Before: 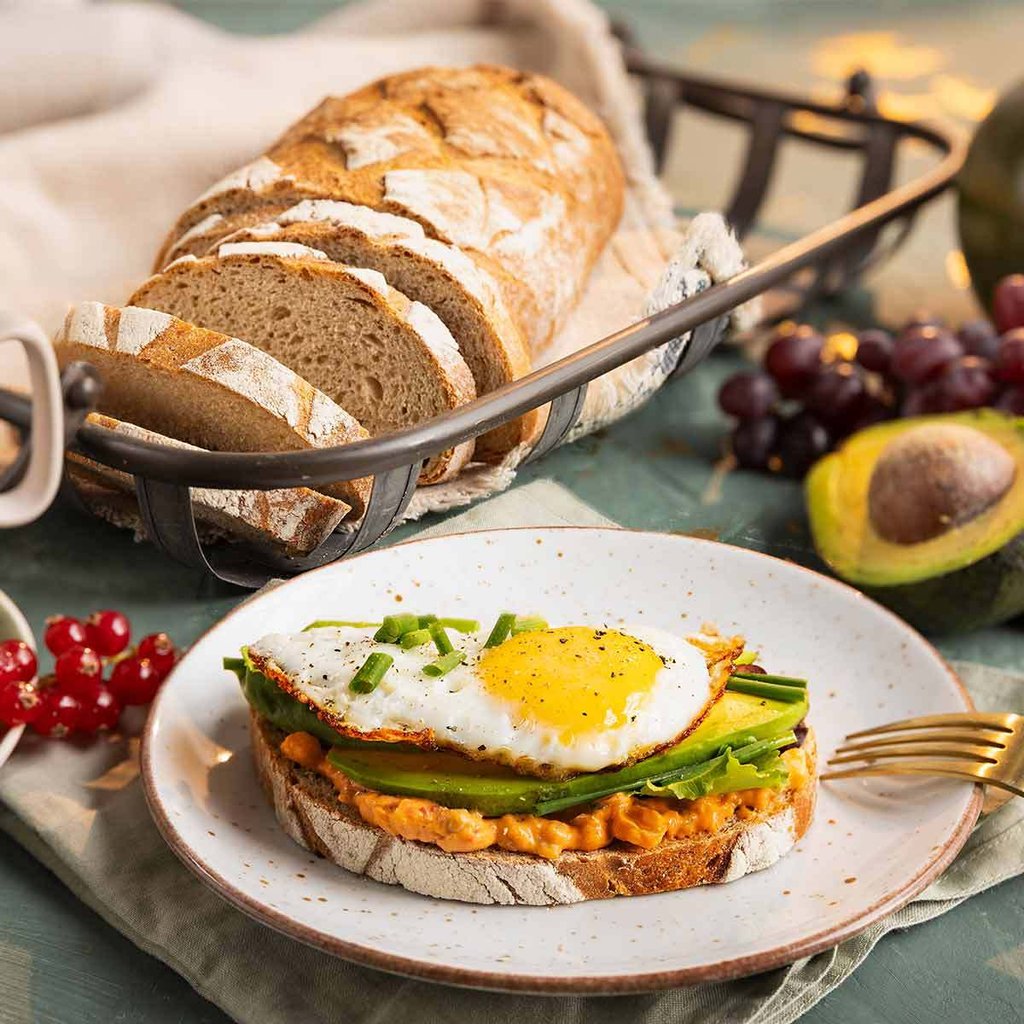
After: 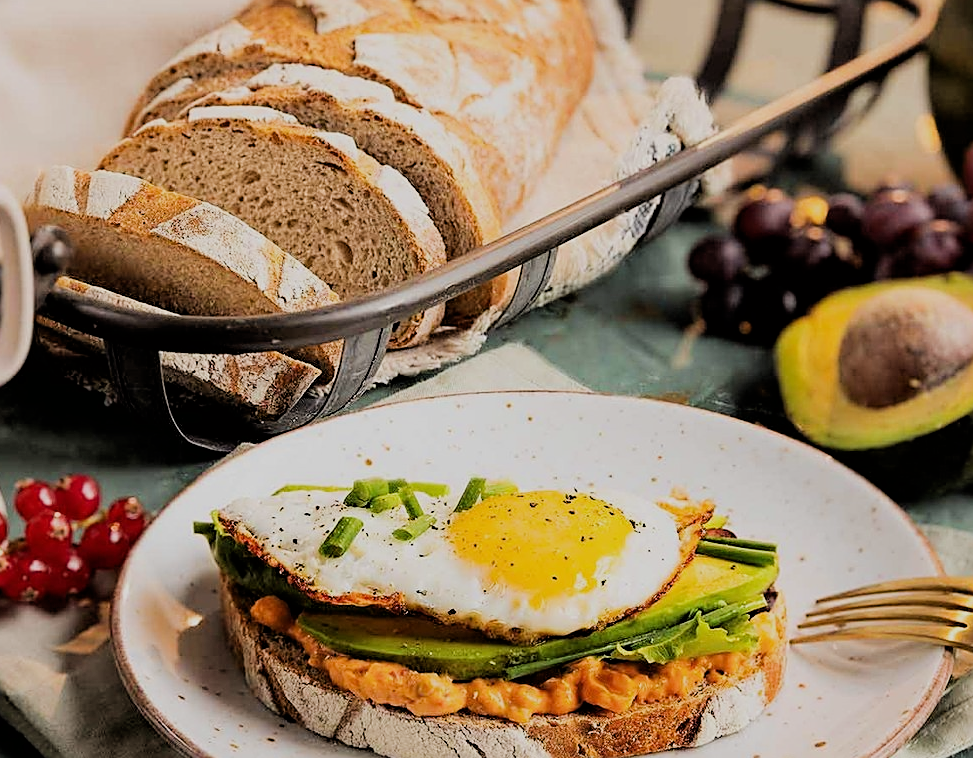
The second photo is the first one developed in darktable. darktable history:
crop and rotate: left 2.991%, top 13.302%, right 1.981%, bottom 12.636%
sharpen: on, module defaults
filmic rgb: black relative exposure -4.14 EV, white relative exposure 5.1 EV, hardness 2.11, contrast 1.165
